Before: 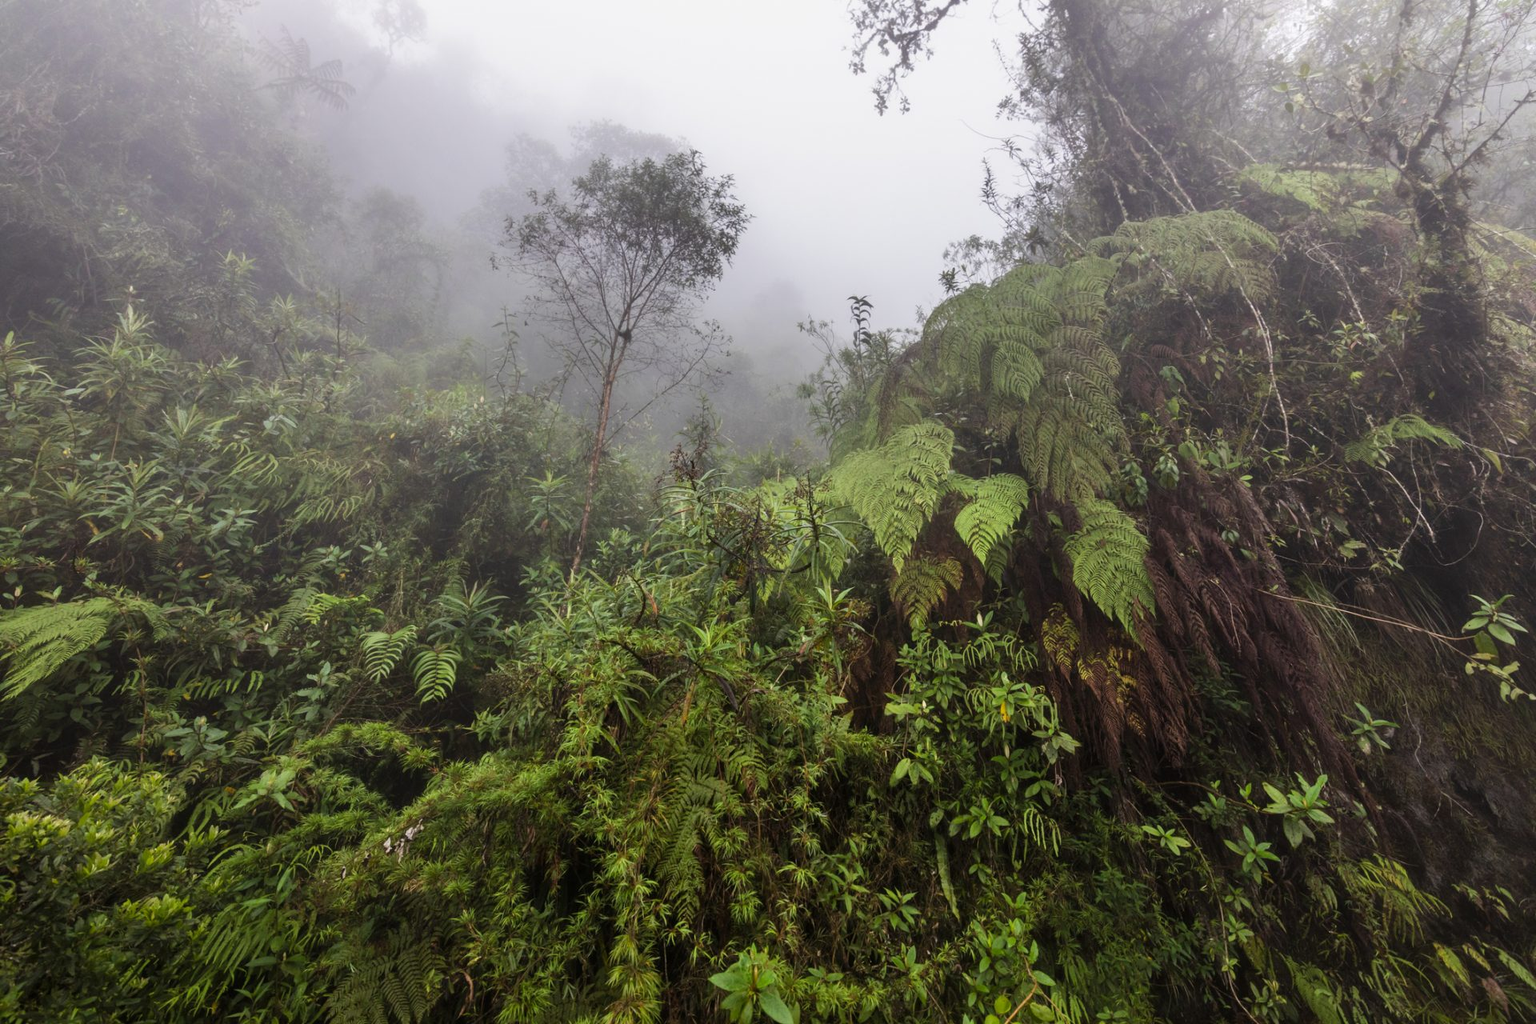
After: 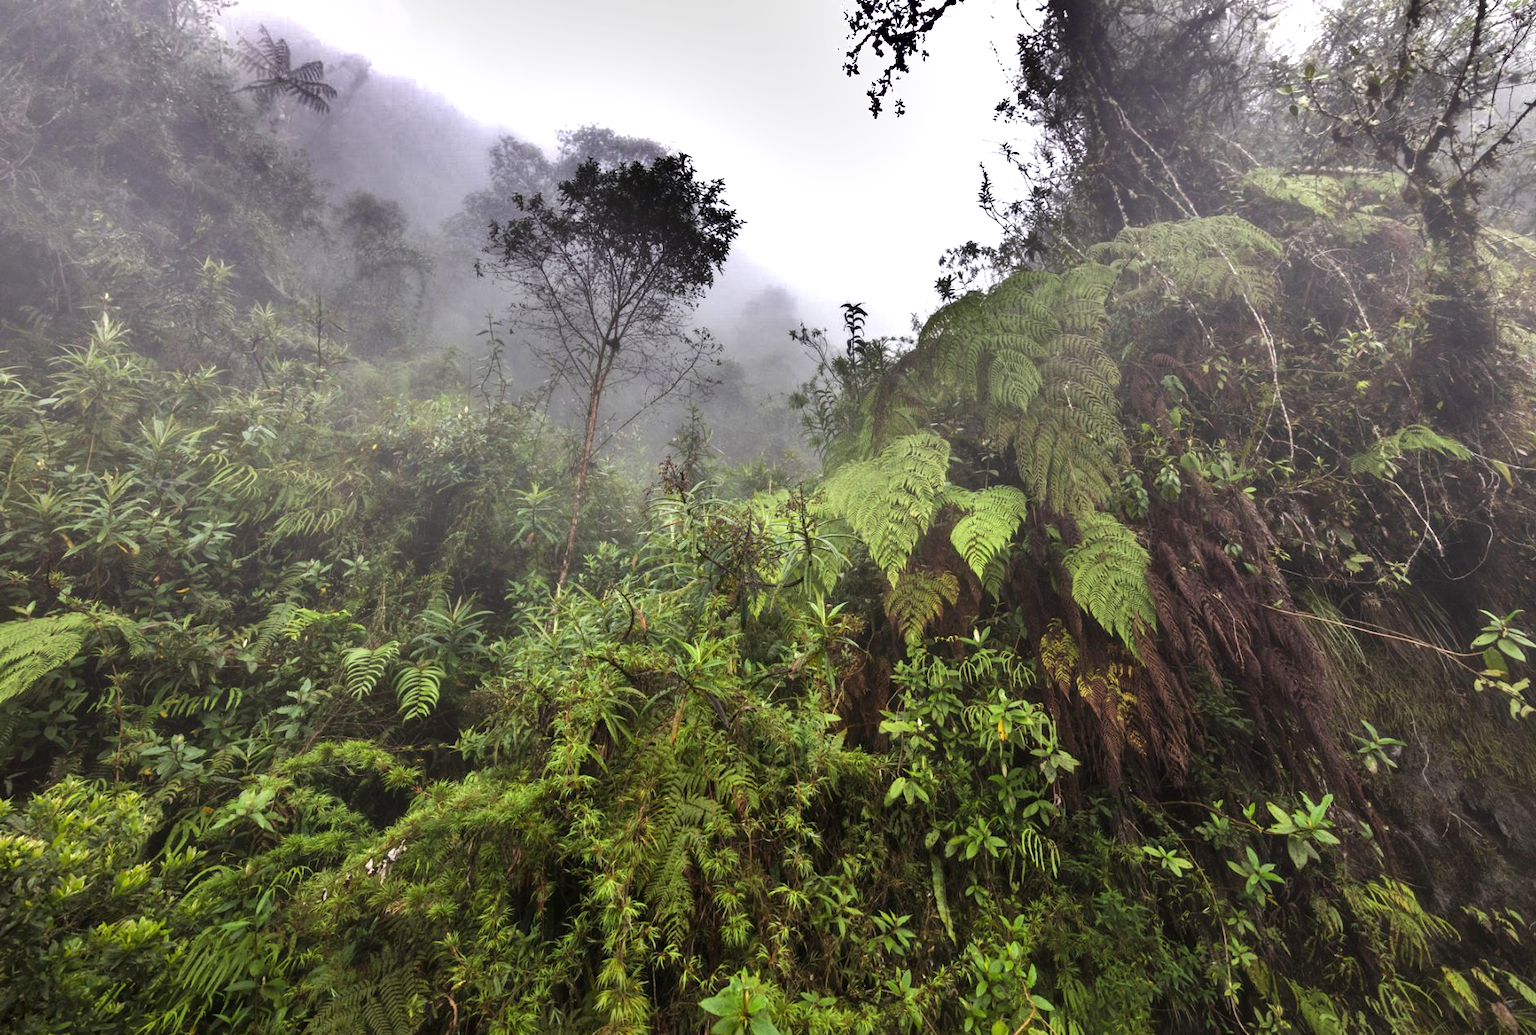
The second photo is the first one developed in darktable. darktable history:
crop and rotate: left 1.774%, right 0.633%, bottom 1.28%
shadows and highlights: shadows 20.91, highlights -82.73, soften with gaussian
exposure: black level correction 0, exposure 0.6 EV, compensate exposure bias true, compensate highlight preservation false
color correction: saturation 0.99
